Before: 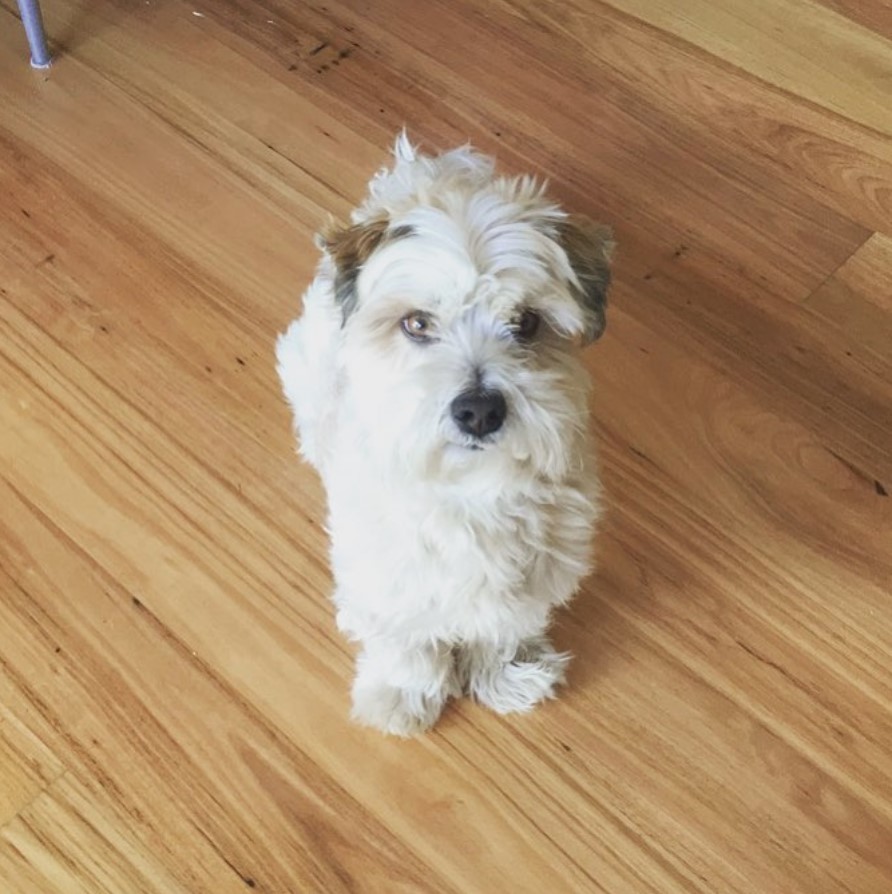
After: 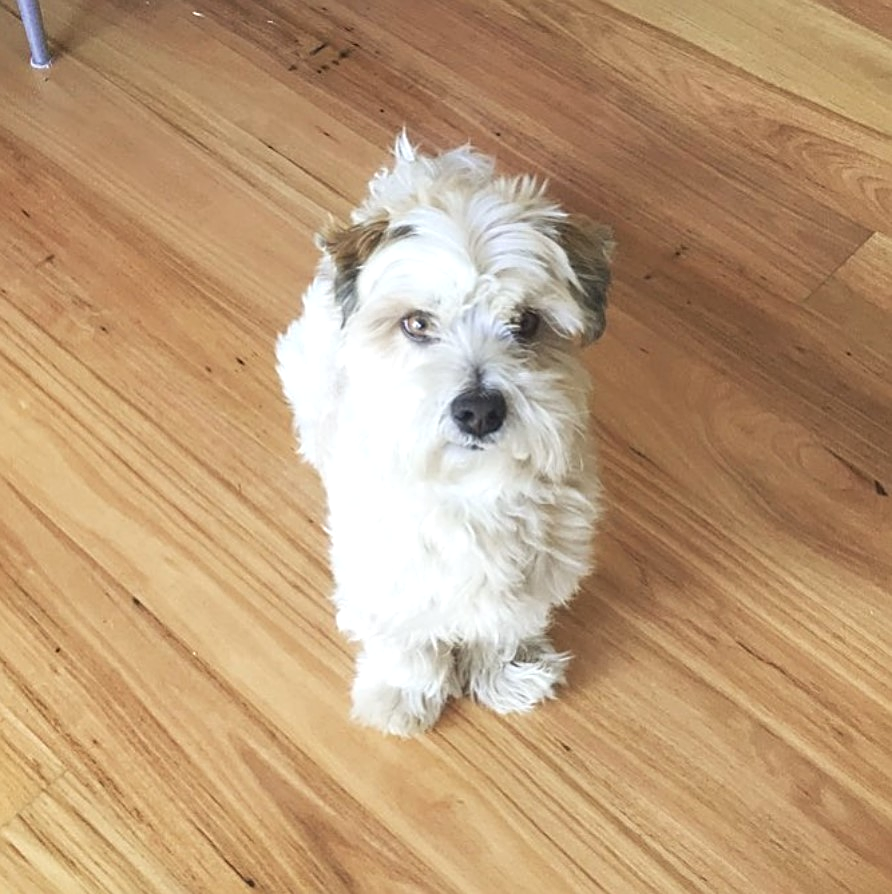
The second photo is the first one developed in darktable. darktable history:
shadows and highlights: radius 112.27, shadows 51.47, white point adjustment 9.02, highlights -3.54, highlights color adjustment 45.48%, soften with gaussian
sharpen: on, module defaults
